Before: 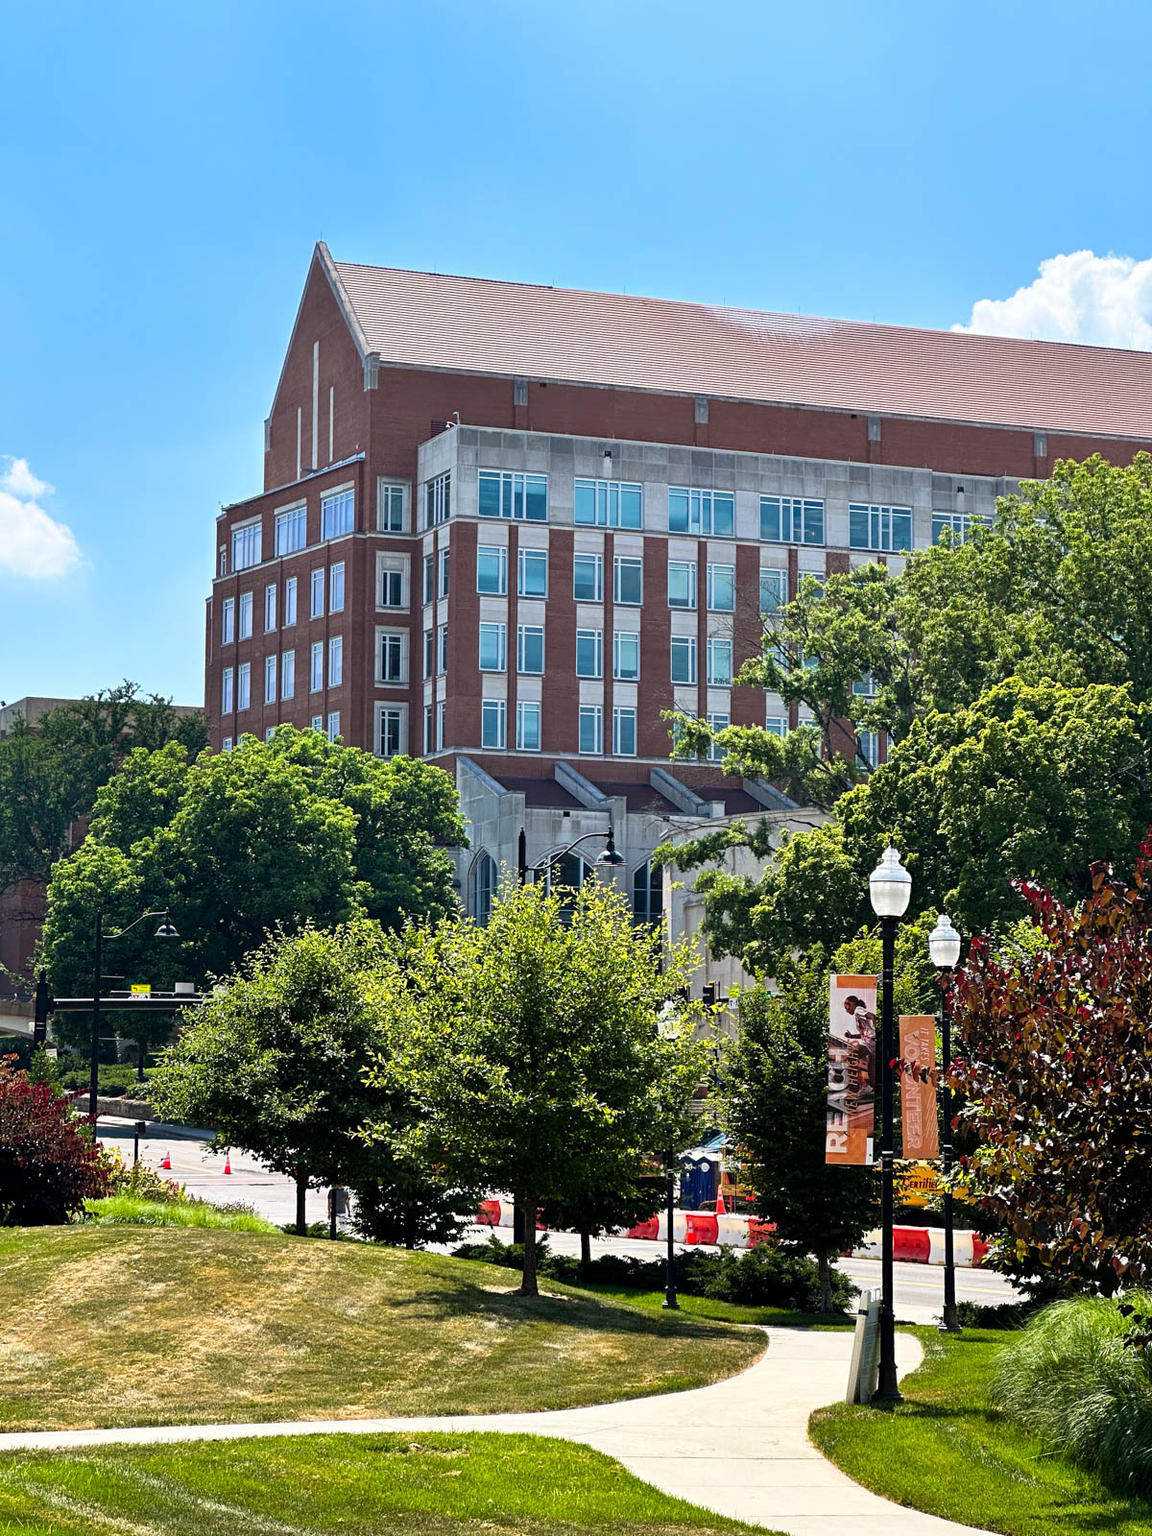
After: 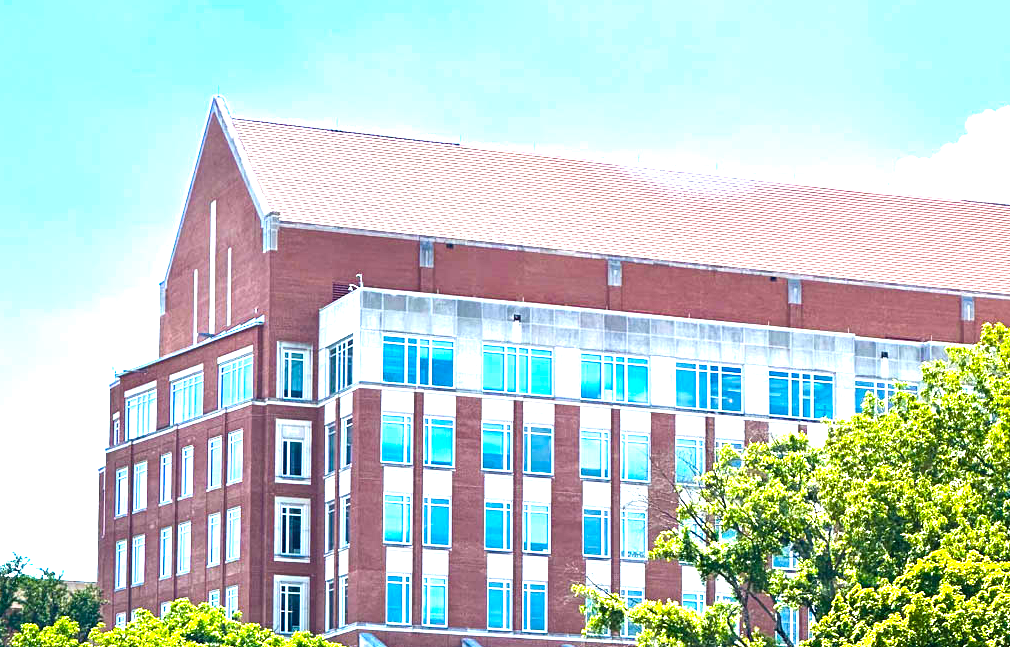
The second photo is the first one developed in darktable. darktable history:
color balance rgb: perceptual saturation grading › global saturation 20%, perceptual saturation grading › highlights -25.142%, perceptual saturation grading › shadows 49.852%, perceptual brilliance grading › global brilliance 30.68%, perceptual brilliance grading › highlights 12.67%, perceptual brilliance grading › mid-tones 24.76%, global vibrance 23.99%
exposure: black level correction 0, exposure 0.498 EV, compensate highlight preservation false
crop and rotate: left 9.711%, top 9.715%, right 6.079%, bottom 49.831%
